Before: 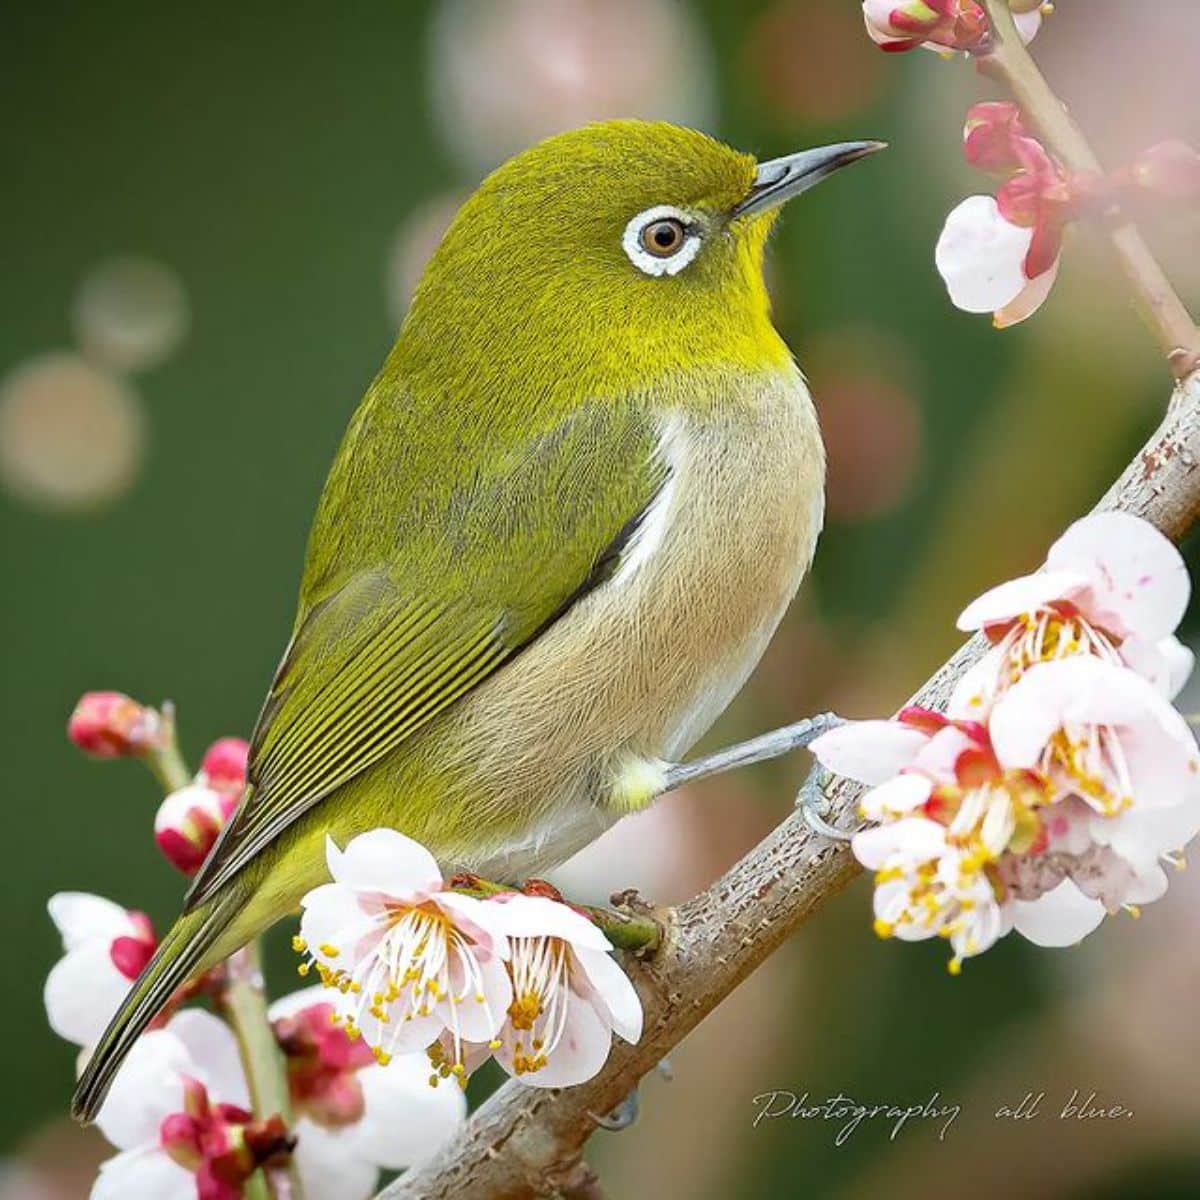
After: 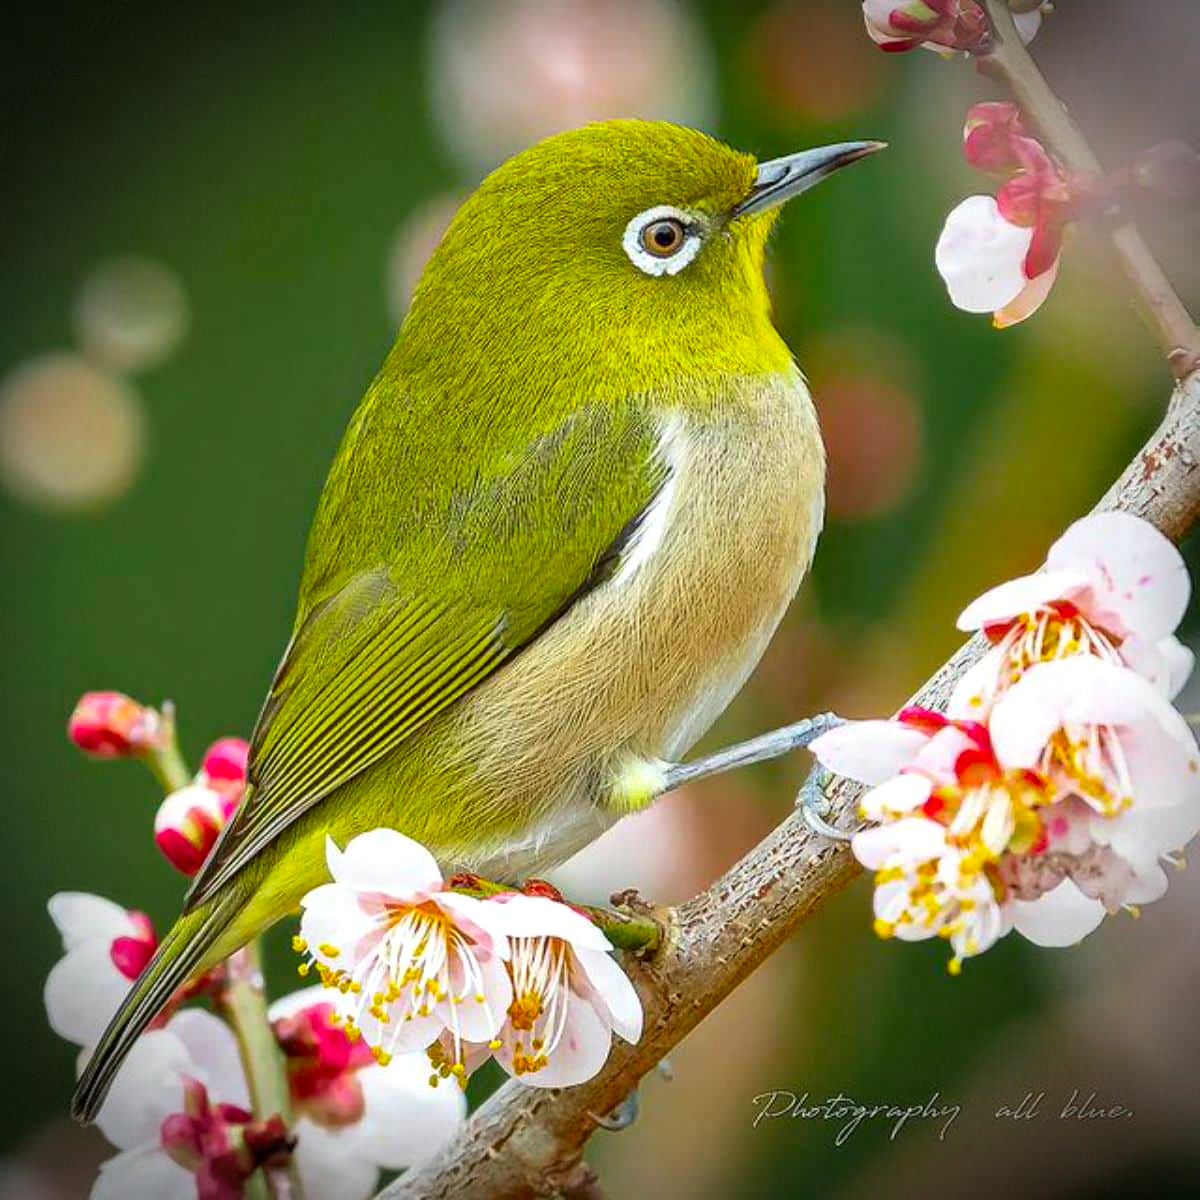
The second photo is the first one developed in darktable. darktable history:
vignetting: brightness -0.699, dithering 8-bit output
contrast brightness saturation: saturation 0.493
local contrast: on, module defaults
